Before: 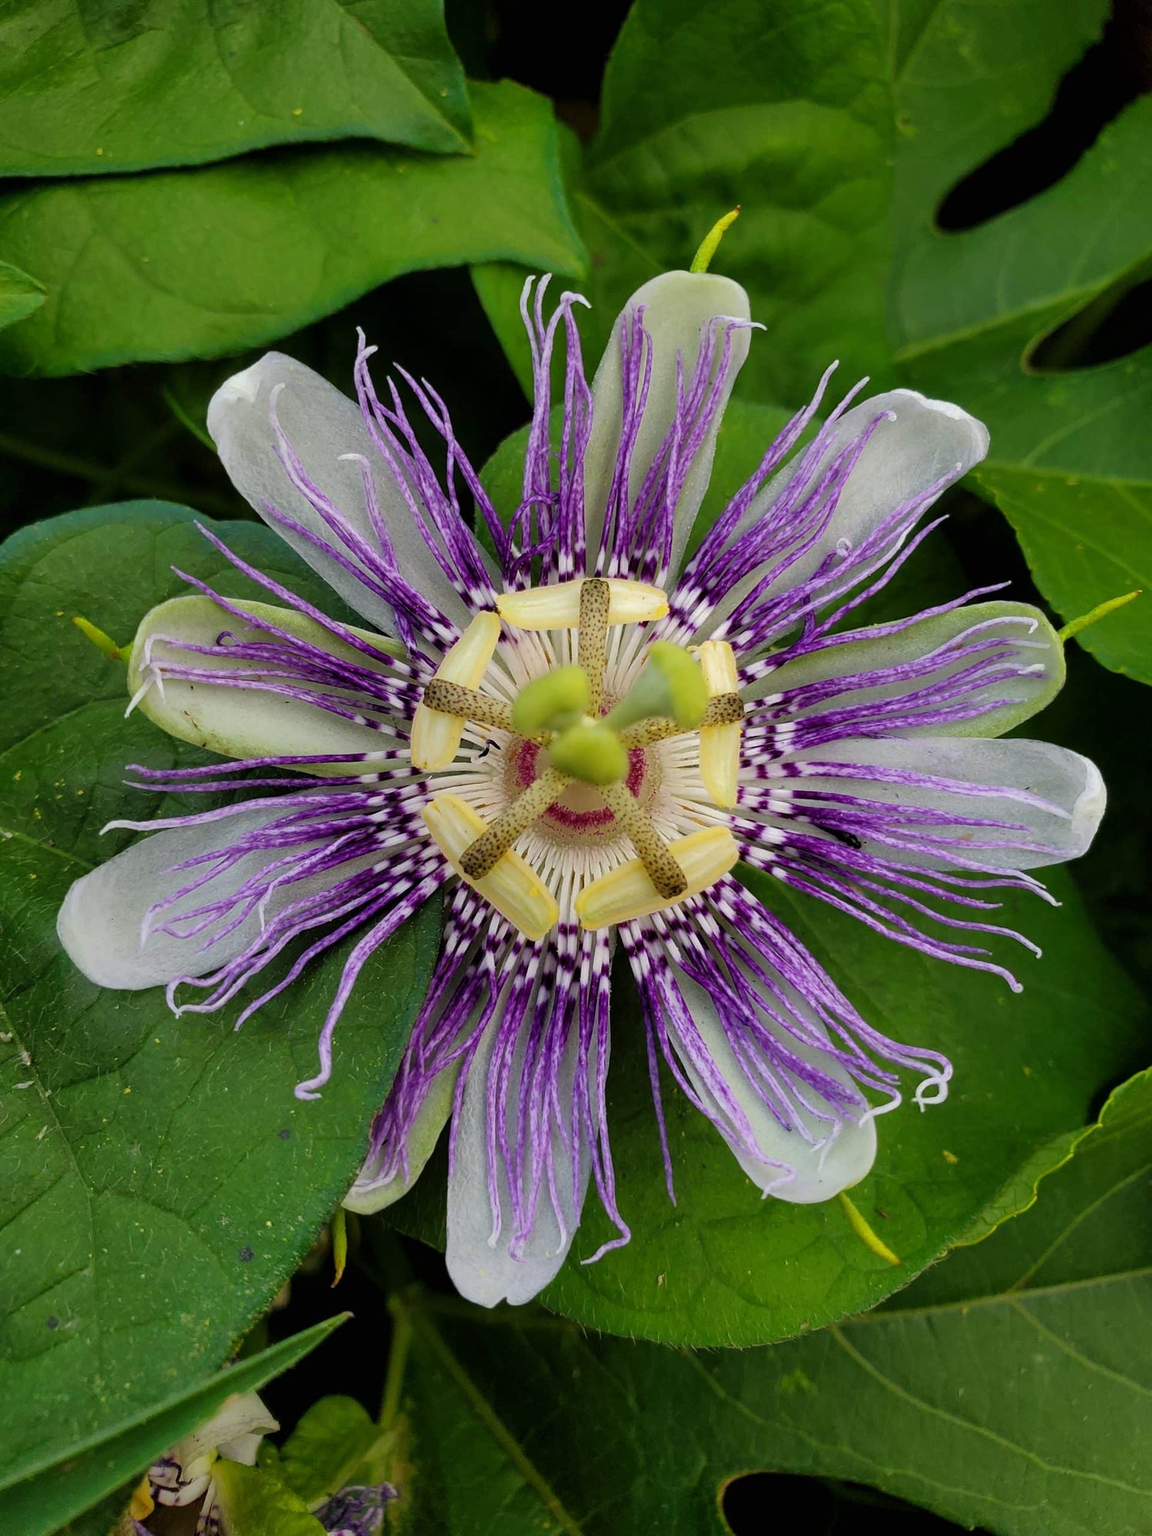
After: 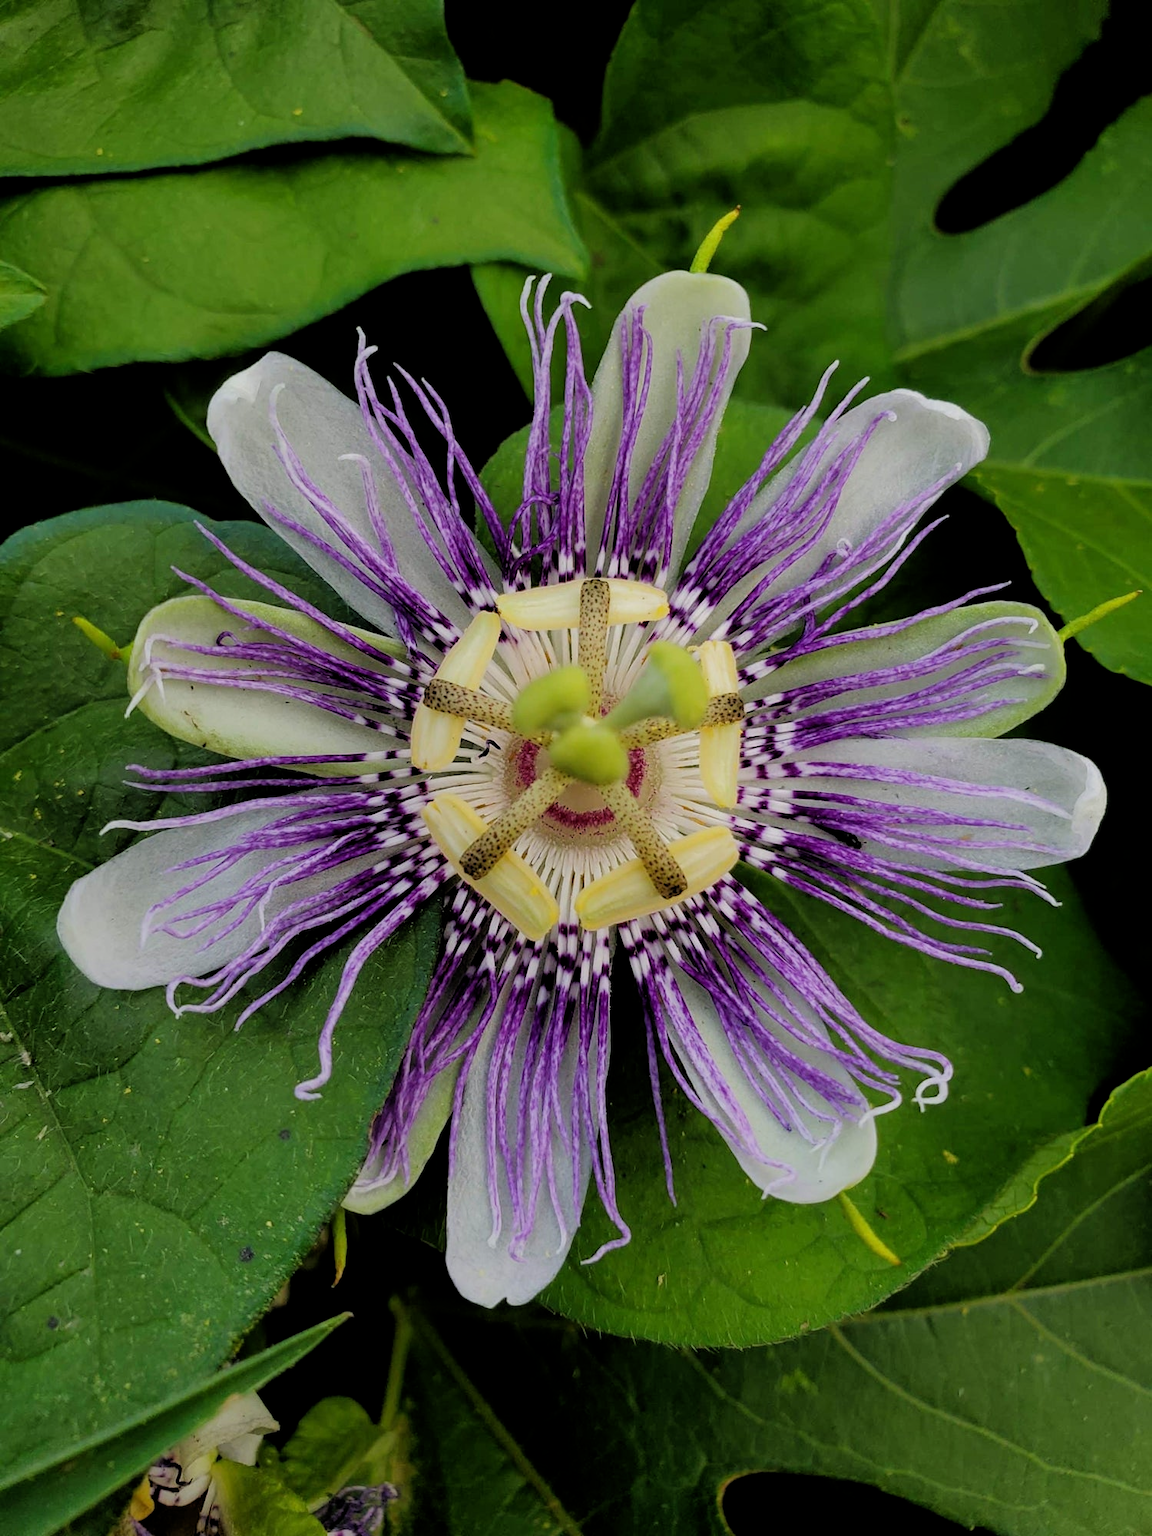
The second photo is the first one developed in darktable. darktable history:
filmic rgb: black relative exposure -7.74 EV, white relative exposure 4.39 EV, target black luminance 0%, hardness 3.76, latitude 50.77%, contrast 1.064, highlights saturation mix 9.36%, shadows ↔ highlights balance -0.232%
